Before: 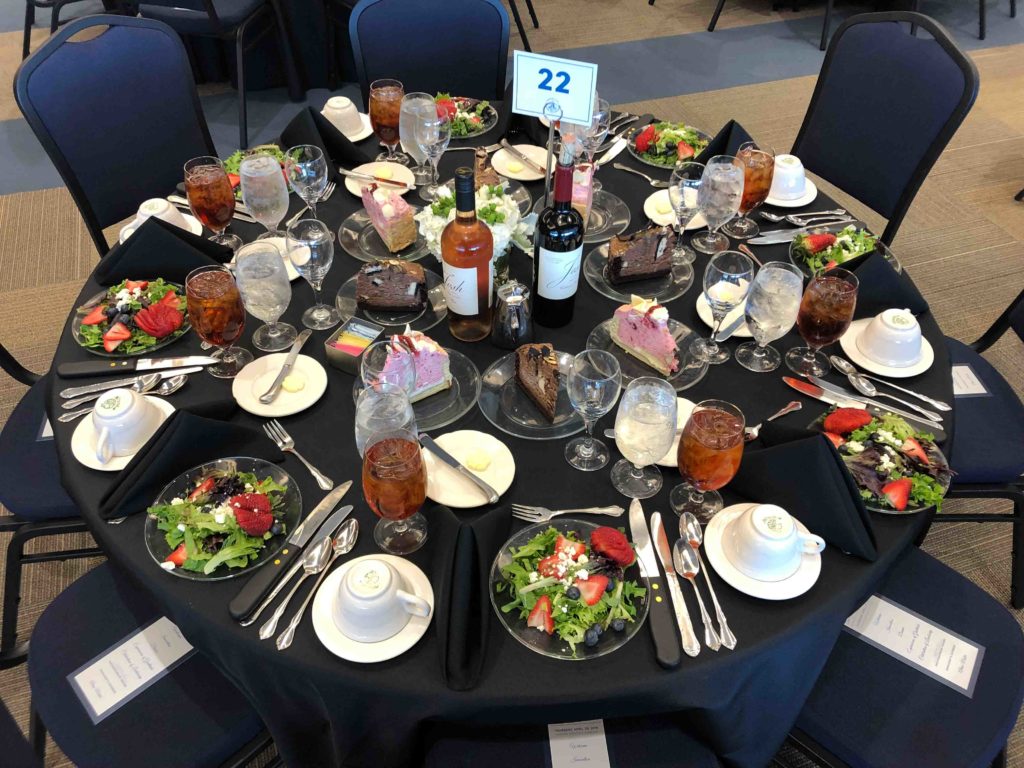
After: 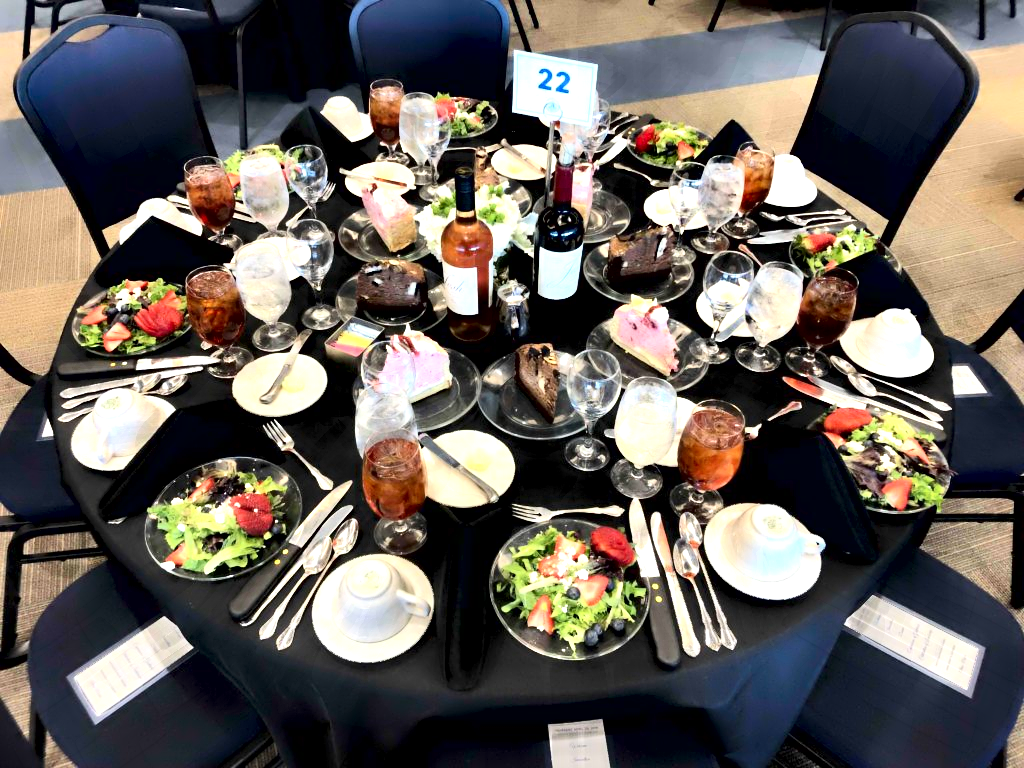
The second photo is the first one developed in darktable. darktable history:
contrast brightness saturation: contrast 0.2, brightness 0.16, saturation 0.22
exposure: black level correction 0.001, compensate highlight preservation false
contrast equalizer: y [[0.783, 0.666, 0.575, 0.77, 0.556, 0.501], [0.5 ×6], [0.5 ×6], [0, 0.02, 0.272, 0.399, 0.062, 0], [0 ×6]]
